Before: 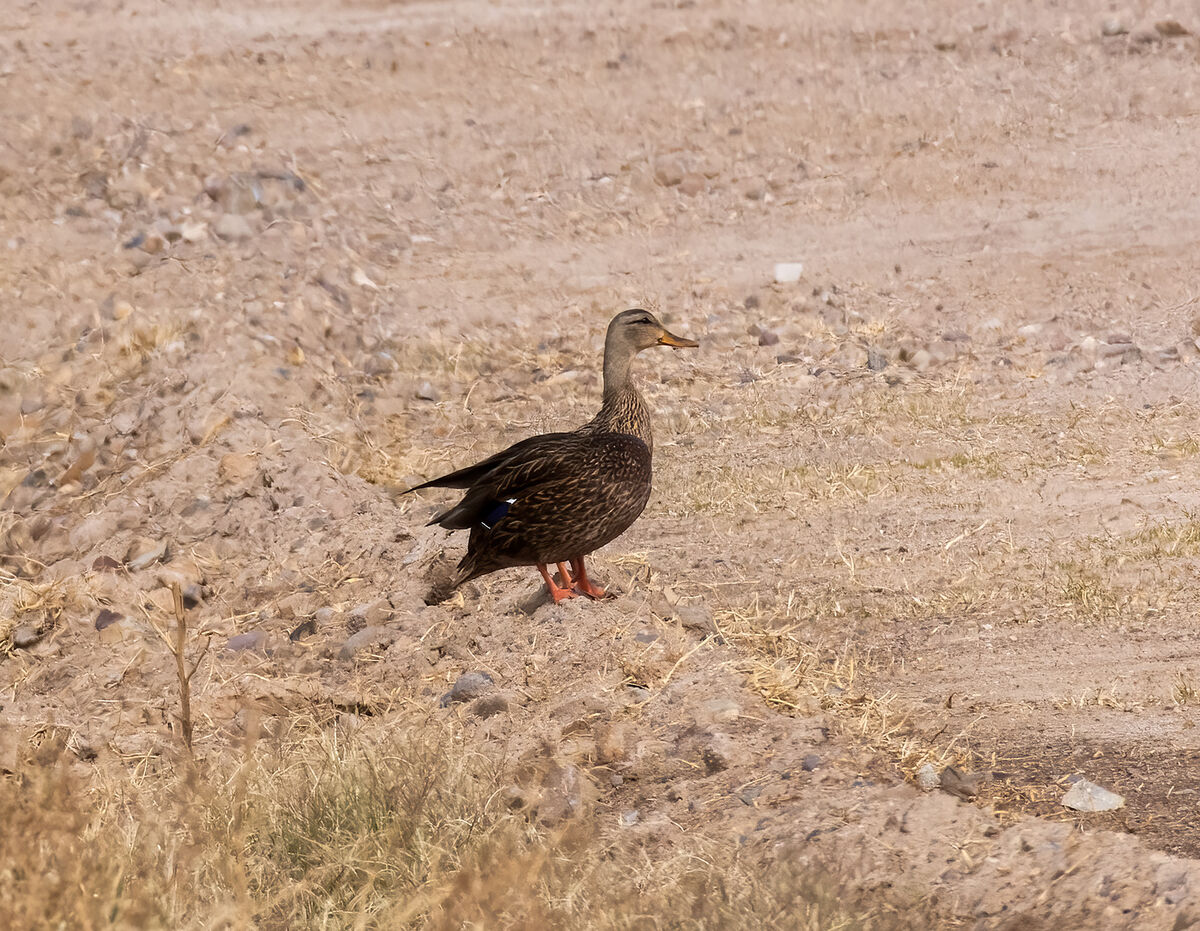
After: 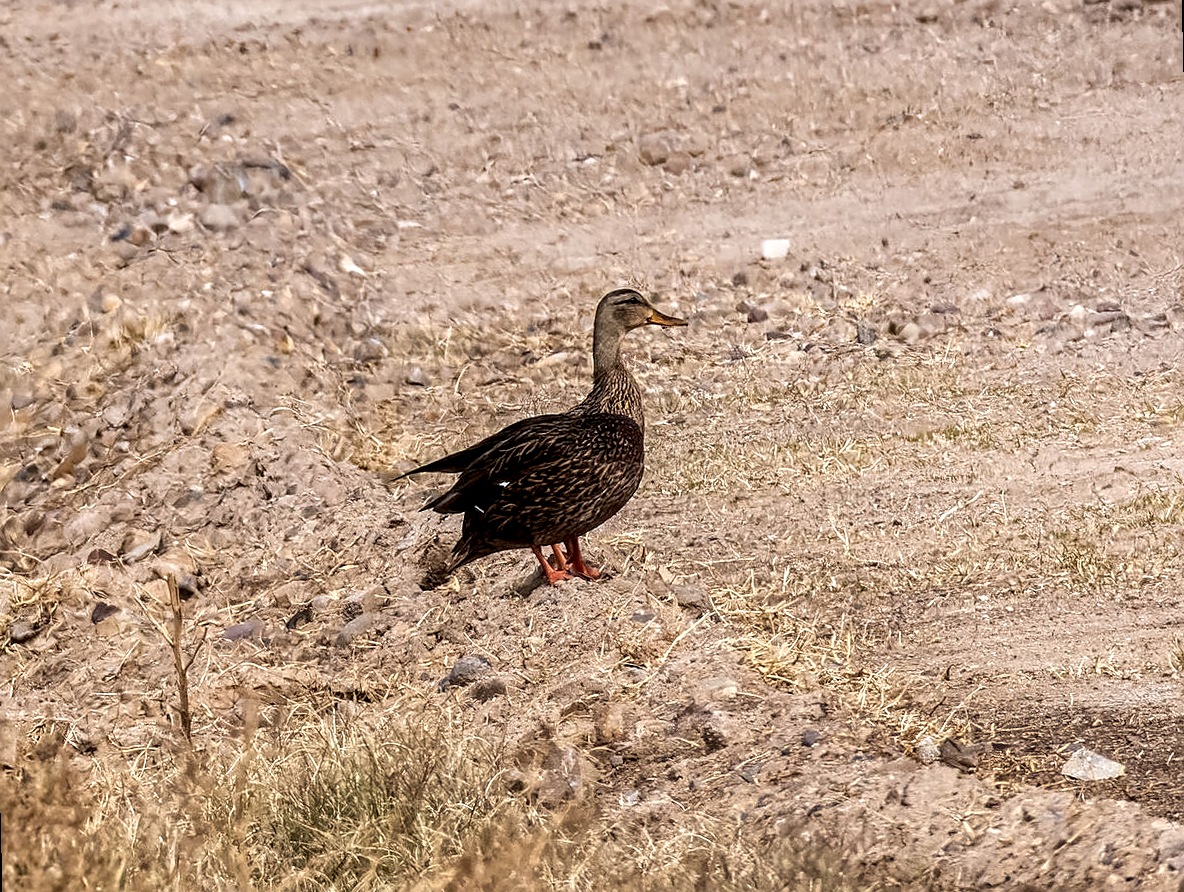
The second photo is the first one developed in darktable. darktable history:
sharpen: on, module defaults
local contrast: highlights 65%, shadows 54%, detail 169%, midtone range 0.514
rotate and perspective: rotation -1.42°, crop left 0.016, crop right 0.984, crop top 0.035, crop bottom 0.965
exposure: compensate highlight preservation false
